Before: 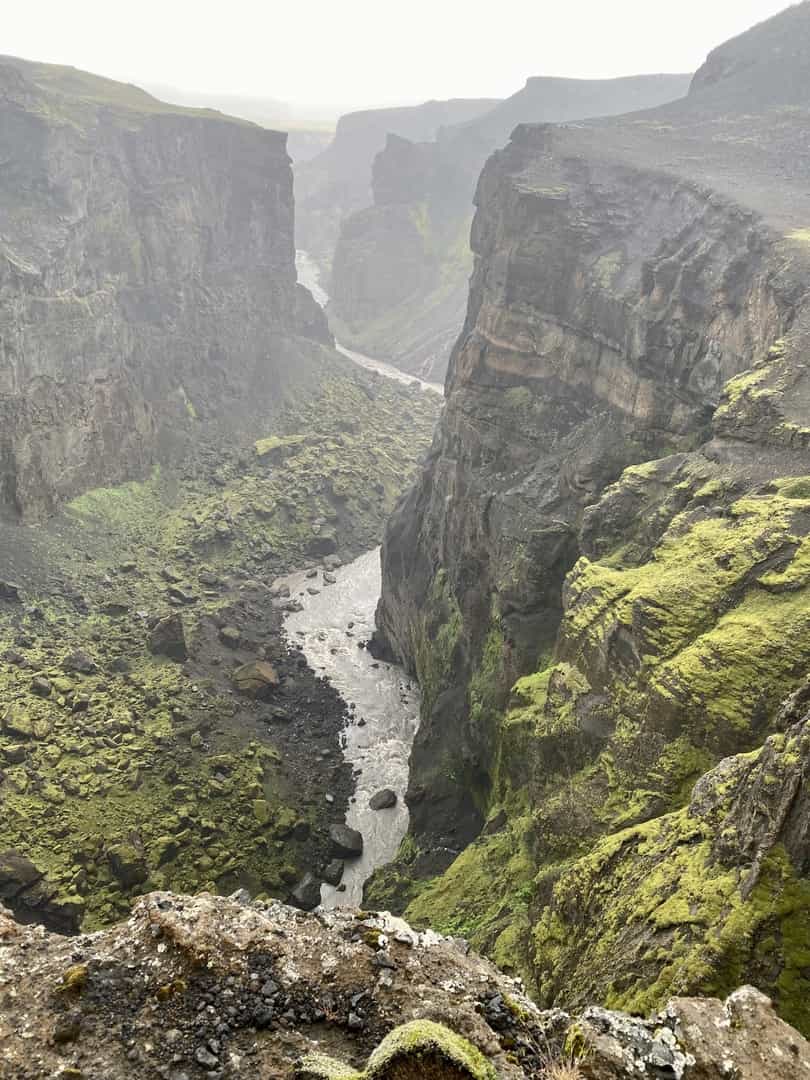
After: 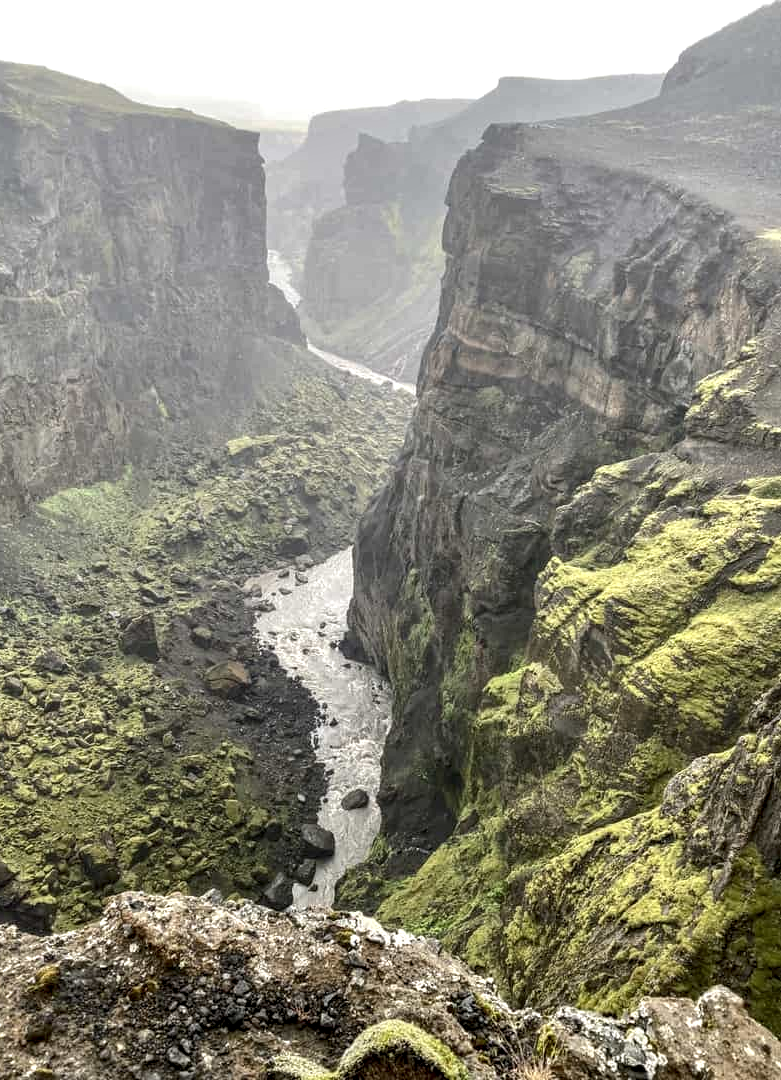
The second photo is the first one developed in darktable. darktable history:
crop and rotate: left 3.503%
color calibration: illuminant same as pipeline (D50), adaptation XYZ, x 0.345, y 0.358, temperature 5011.34 K
local contrast: detail 150%
